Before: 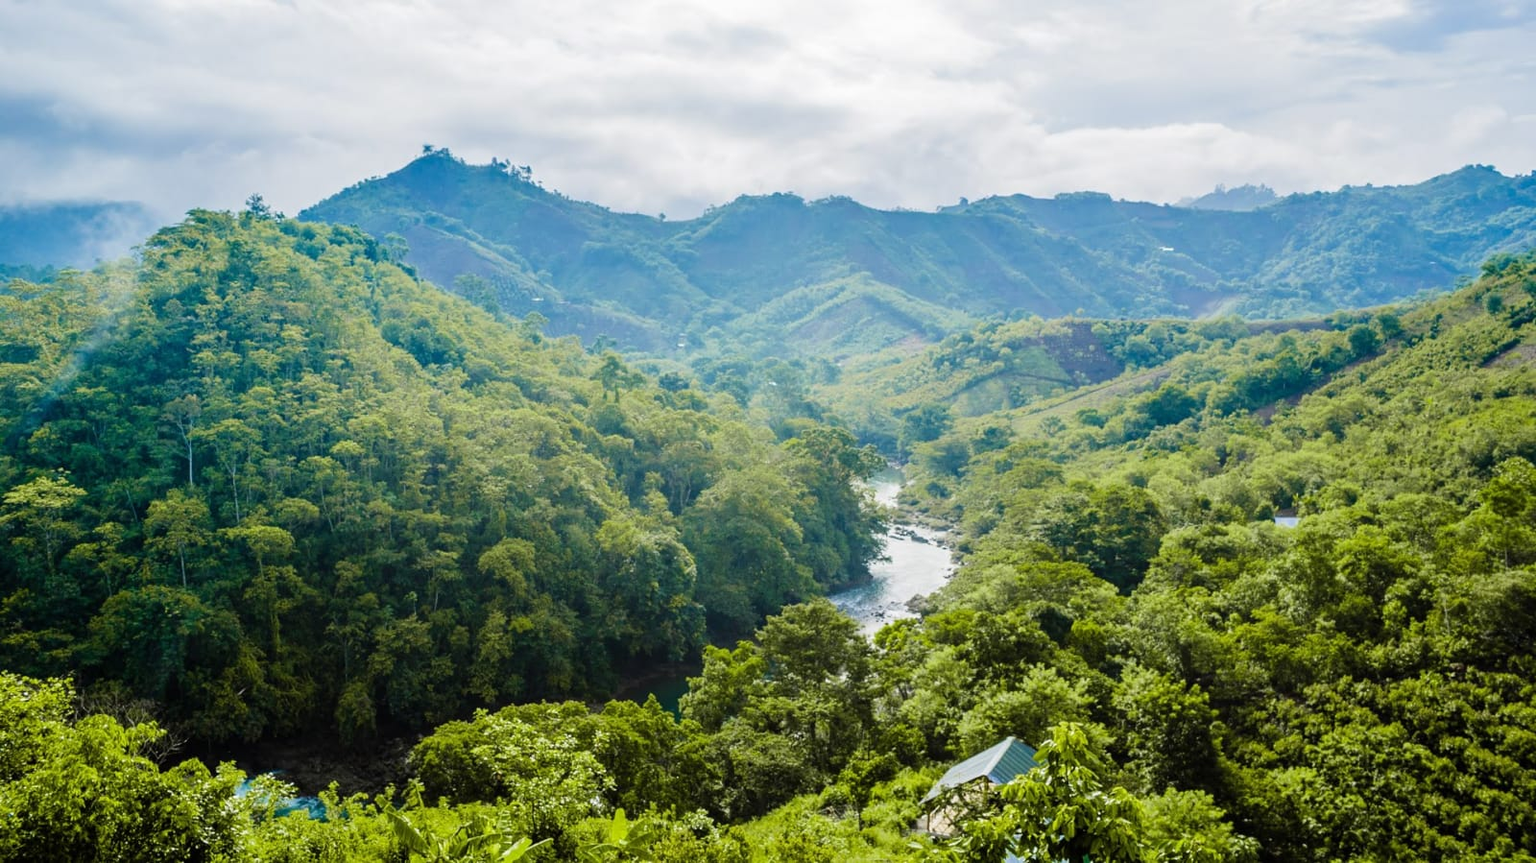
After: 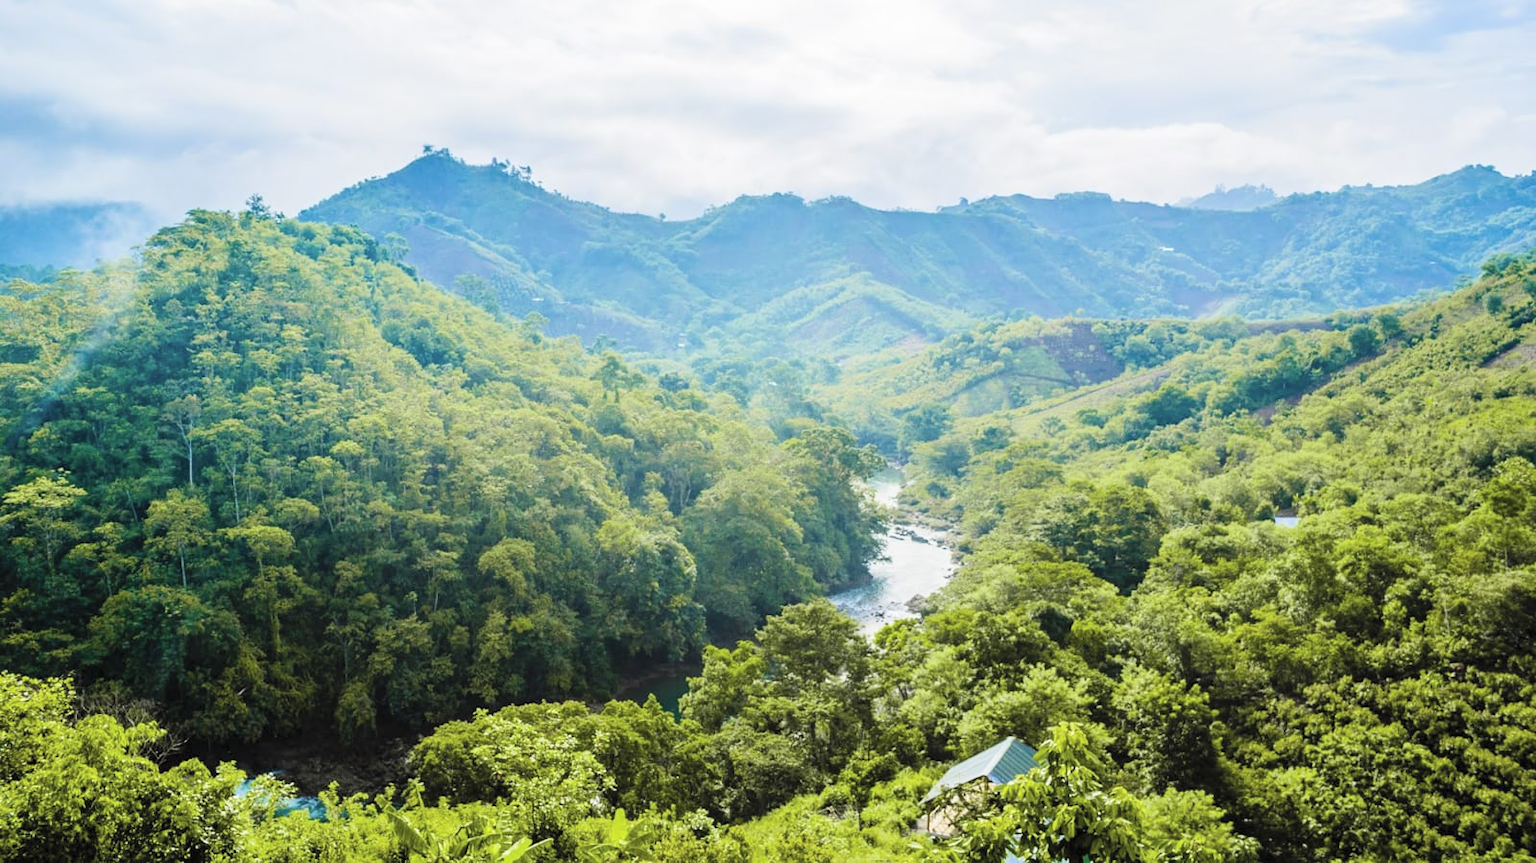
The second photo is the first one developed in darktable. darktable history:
contrast brightness saturation: contrast 0.14, brightness 0.21
